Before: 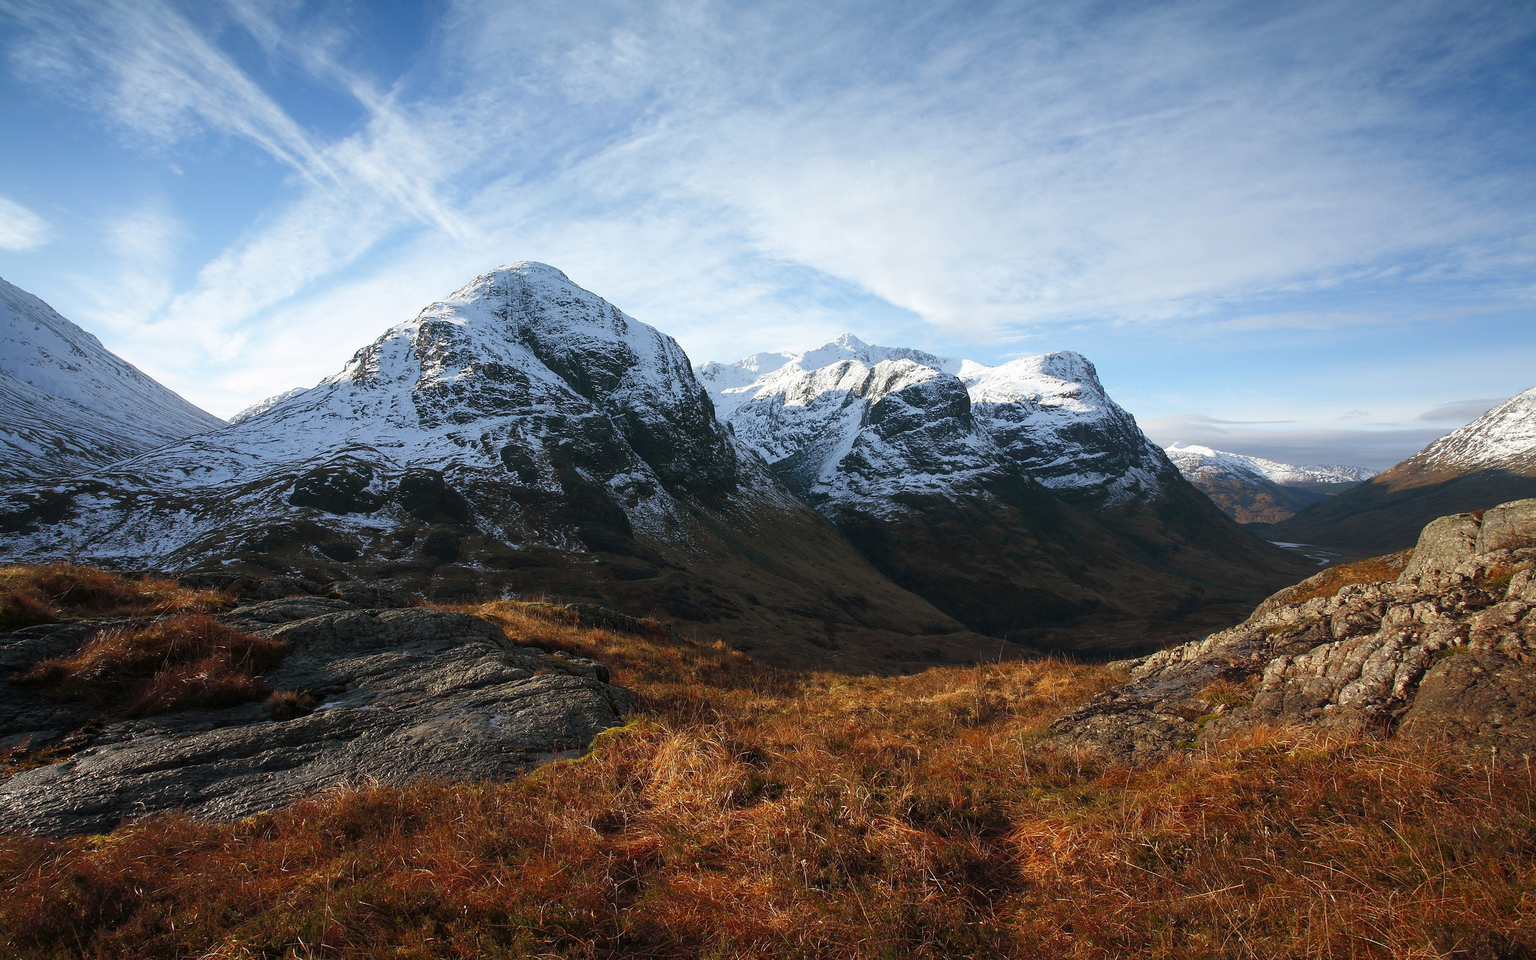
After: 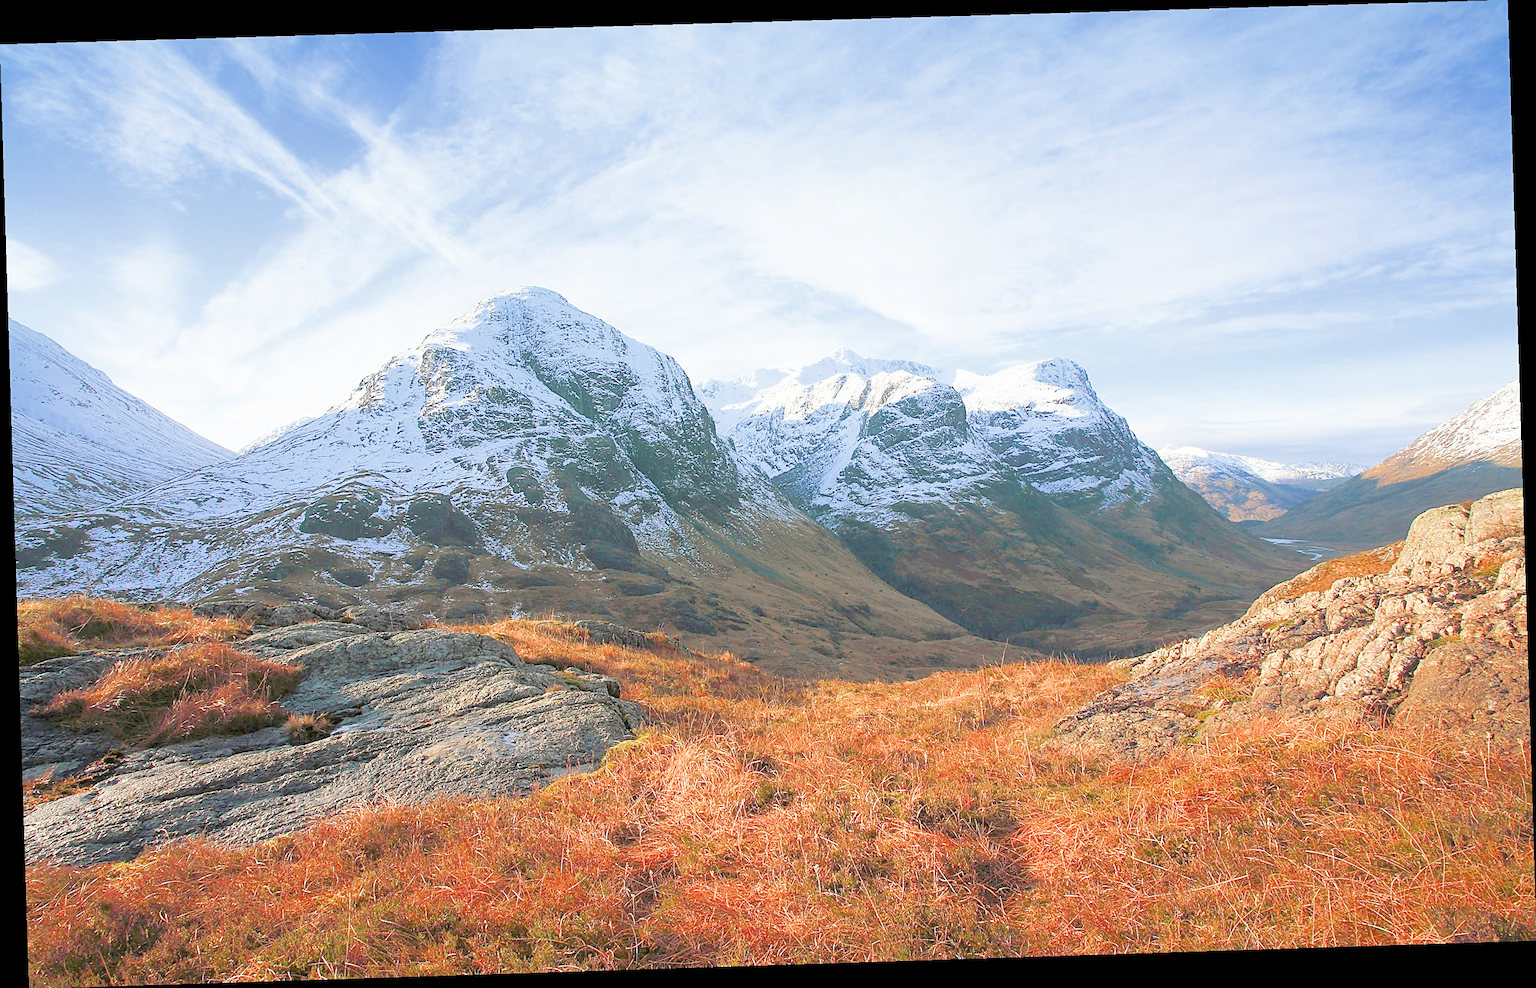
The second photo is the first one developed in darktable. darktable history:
sharpen: amount 0.6
filmic rgb: middle gray luminance 2.5%, black relative exposure -10 EV, white relative exposure 7 EV, threshold 6 EV, dynamic range scaling 10%, target black luminance 0%, hardness 3.19, latitude 44.39%, contrast 0.682, highlights saturation mix 5%, shadows ↔ highlights balance 13.63%, add noise in highlights 0, color science v3 (2019), use custom middle-gray values true, iterations of high-quality reconstruction 0, contrast in highlights soft, enable highlight reconstruction true
exposure: exposure 0.507 EV, compensate highlight preservation false
rotate and perspective: rotation -1.77°, lens shift (horizontal) 0.004, automatic cropping off
